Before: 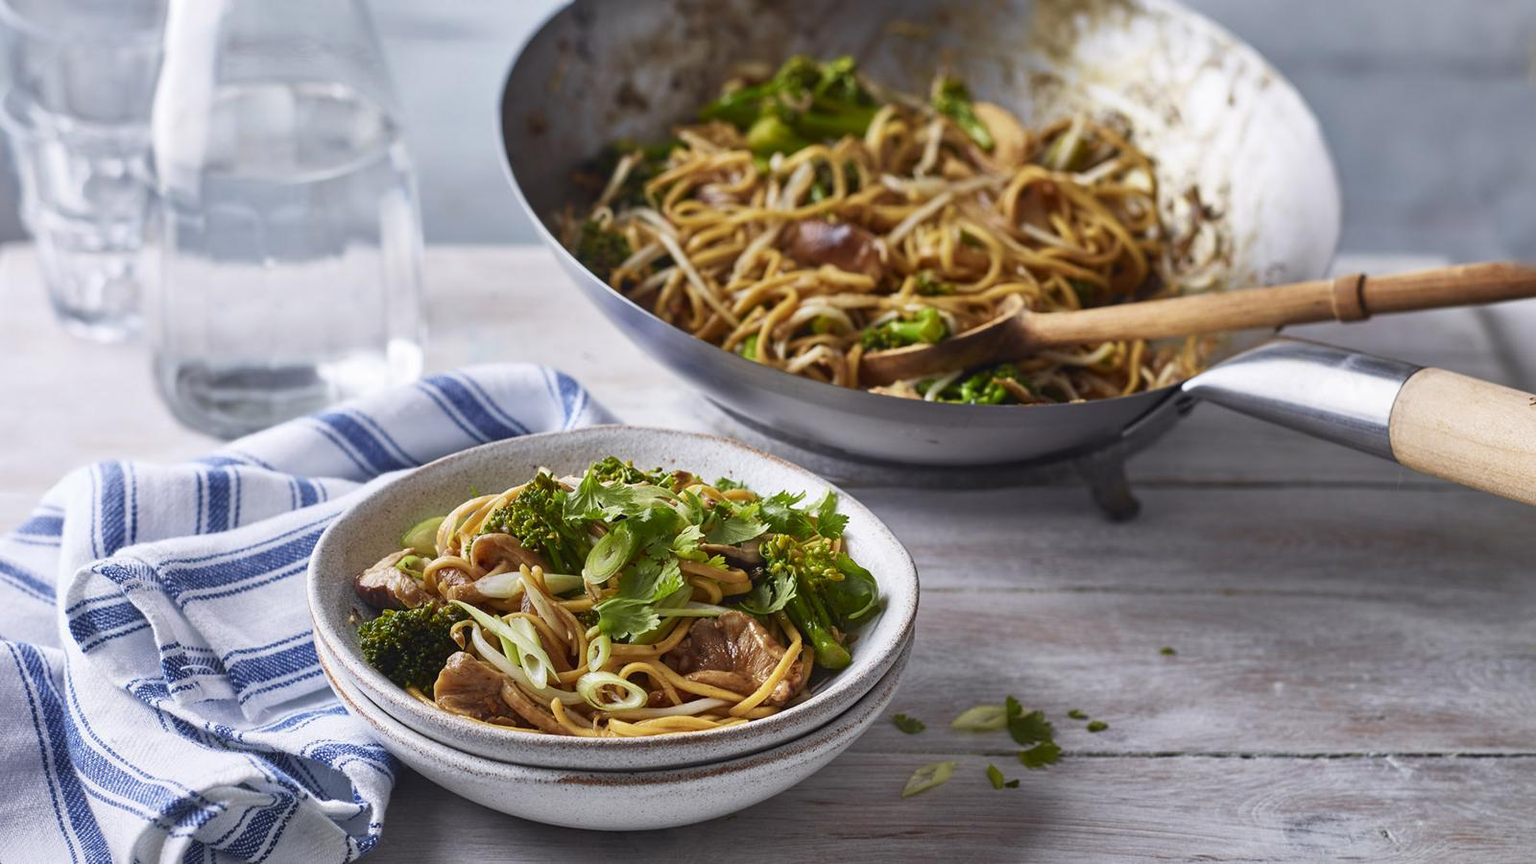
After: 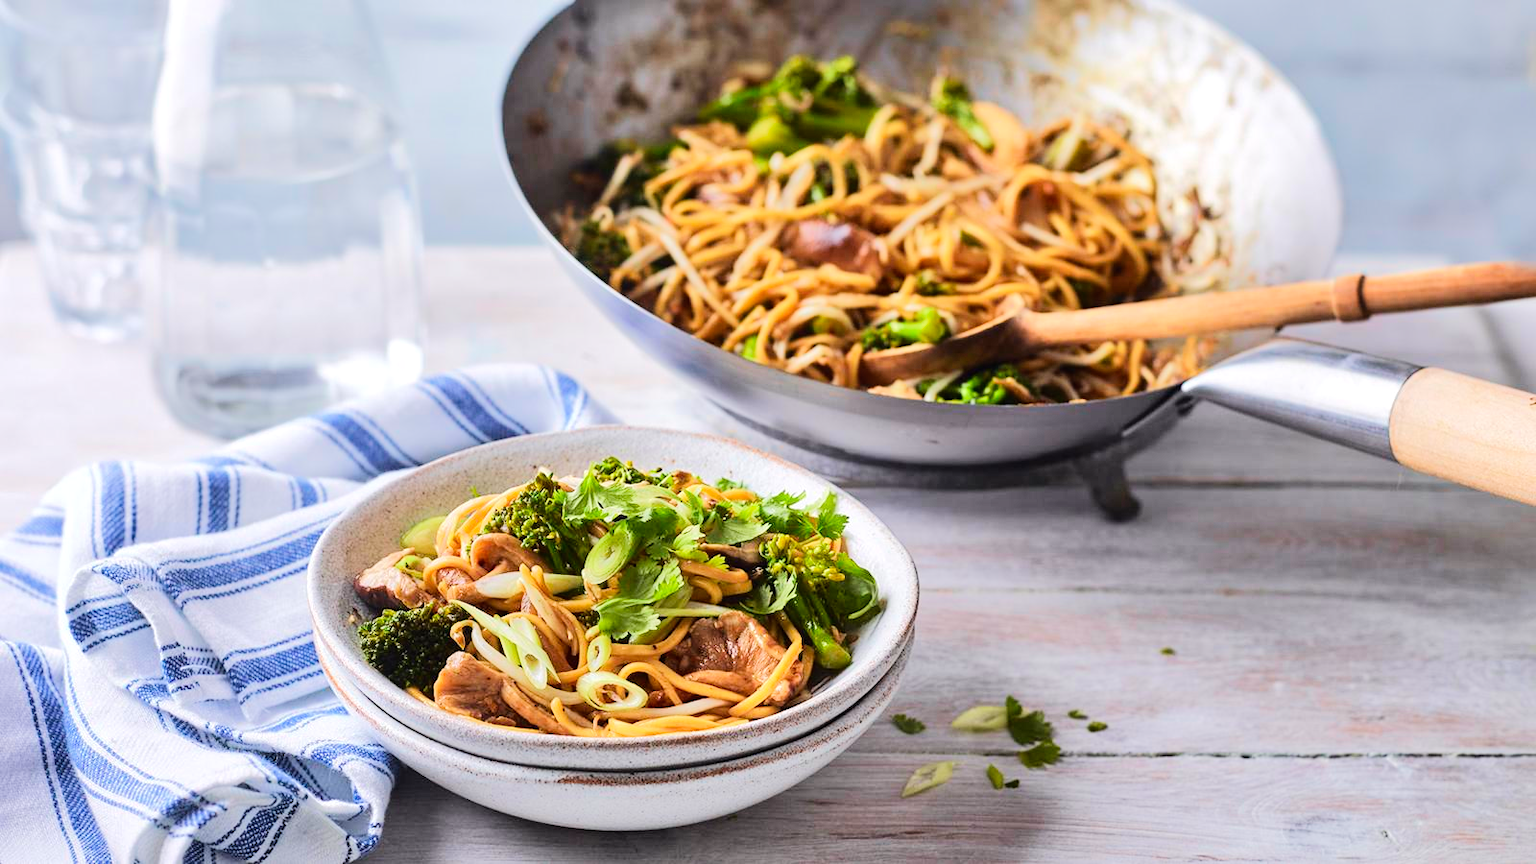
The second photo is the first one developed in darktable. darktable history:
tone equalizer: -7 EV 0.156 EV, -6 EV 0.634 EV, -5 EV 1.12 EV, -4 EV 1.32 EV, -3 EV 1.18 EV, -2 EV 0.6 EV, -1 EV 0.163 EV, edges refinement/feathering 500, mask exposure compensation -1.57 EV, preserve details no
